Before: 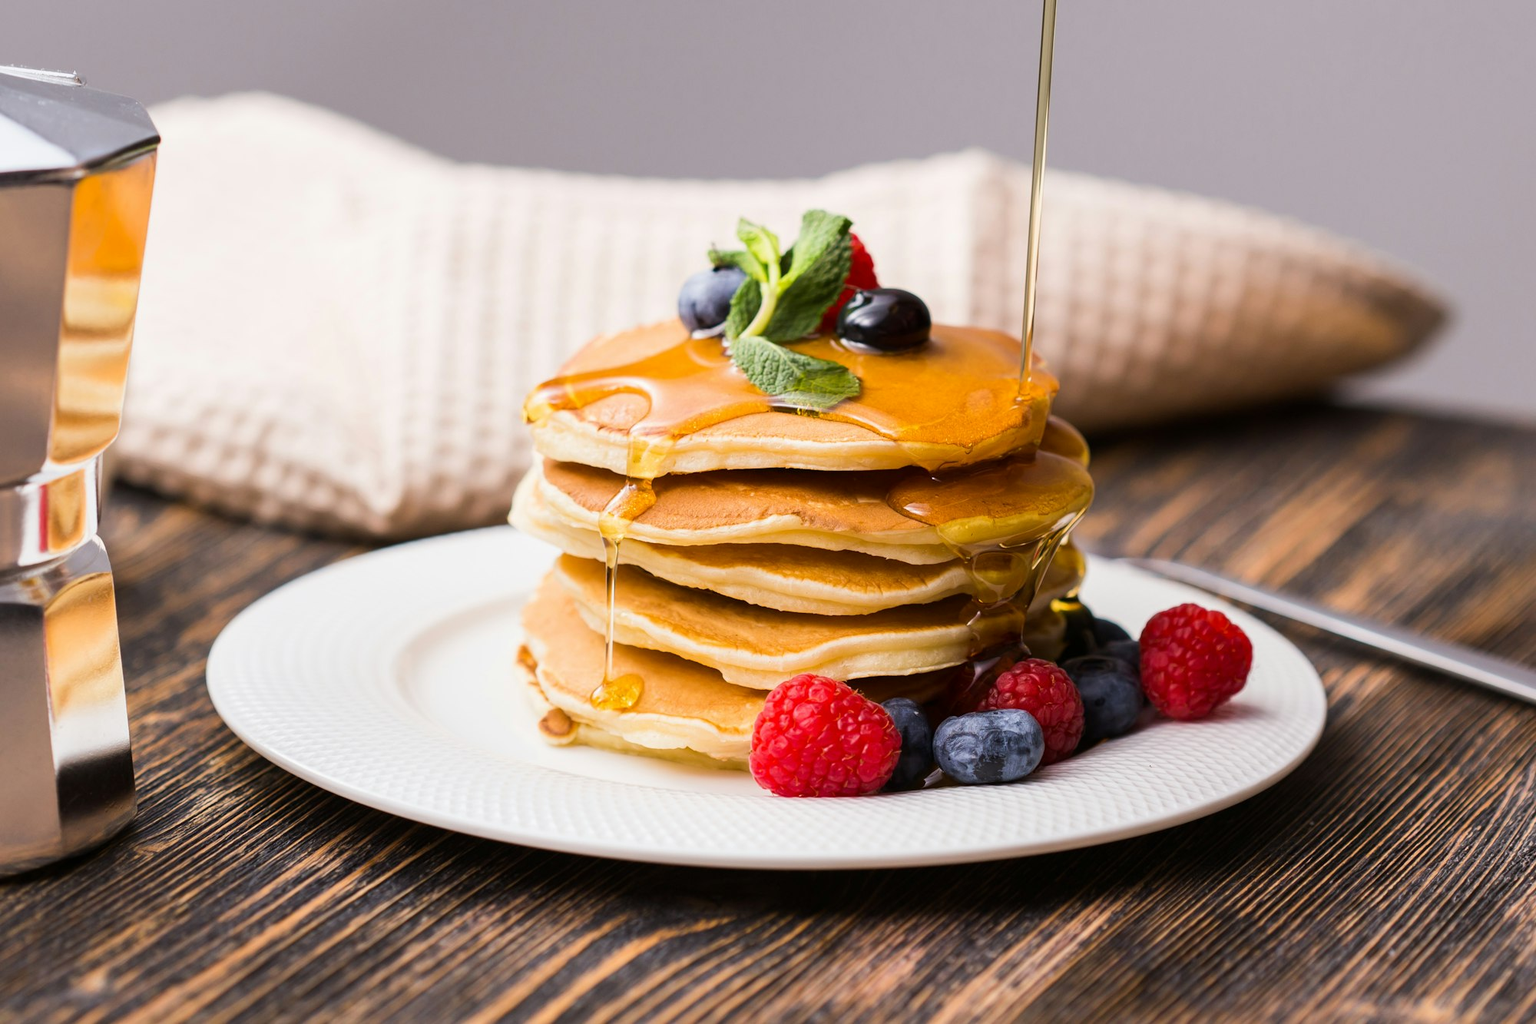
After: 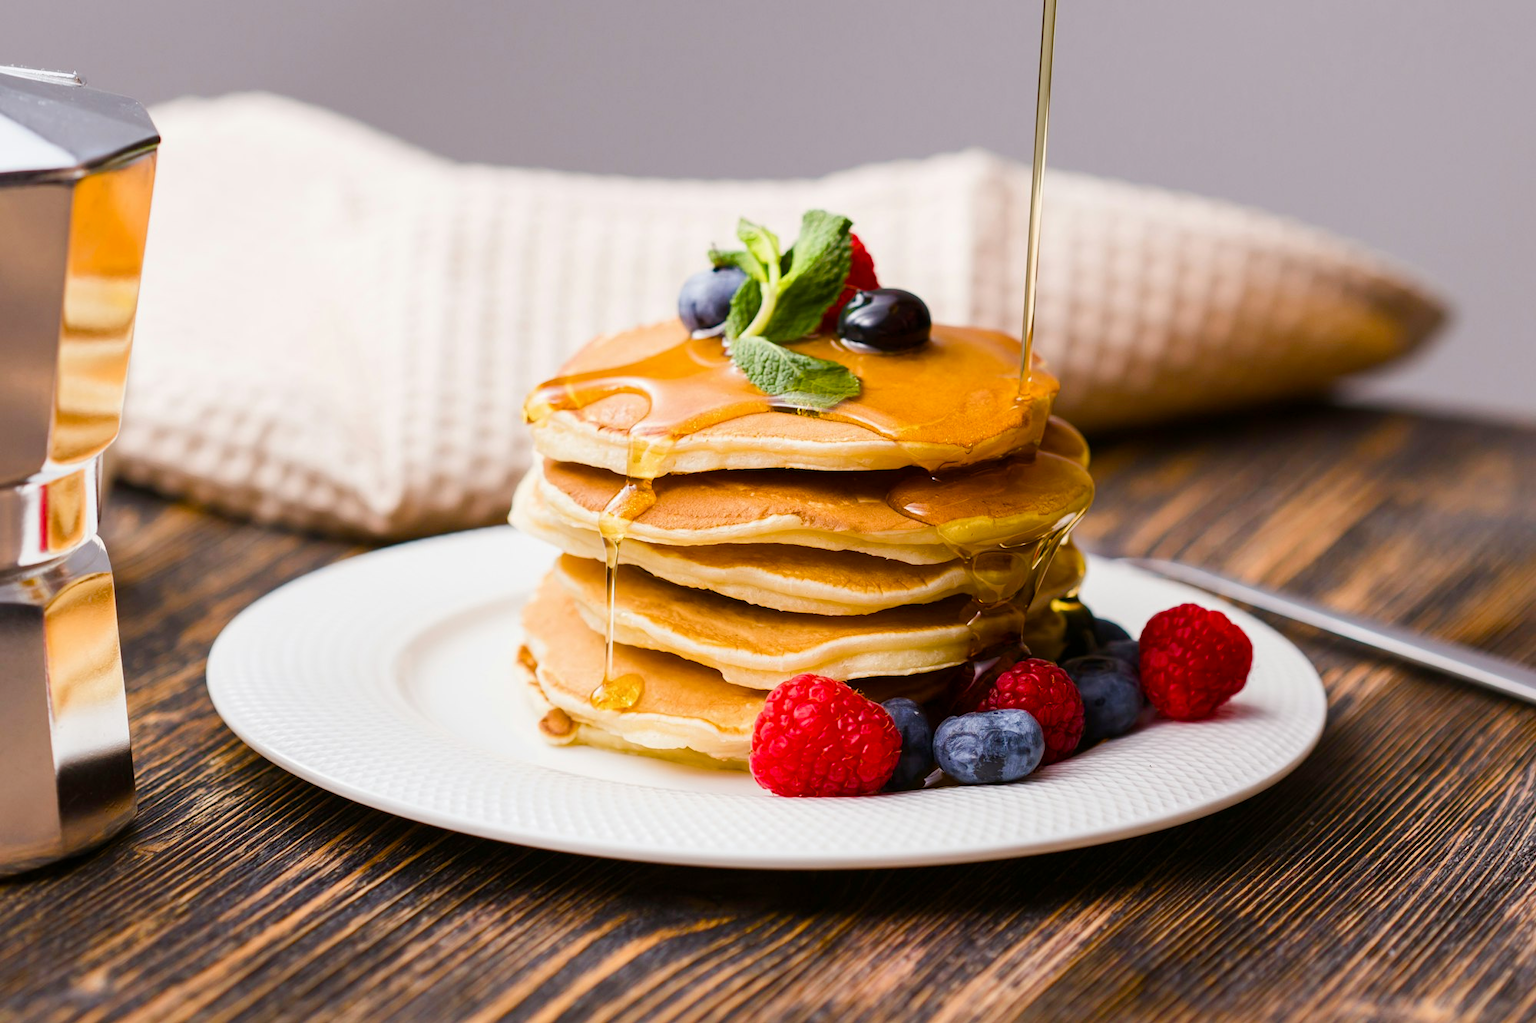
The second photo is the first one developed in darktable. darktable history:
color balance rgb: perceptual saturation grading › global saturation 20%, perceptual saturation grading › highlights -25%, perceptual saturation grading › shadows 50%
